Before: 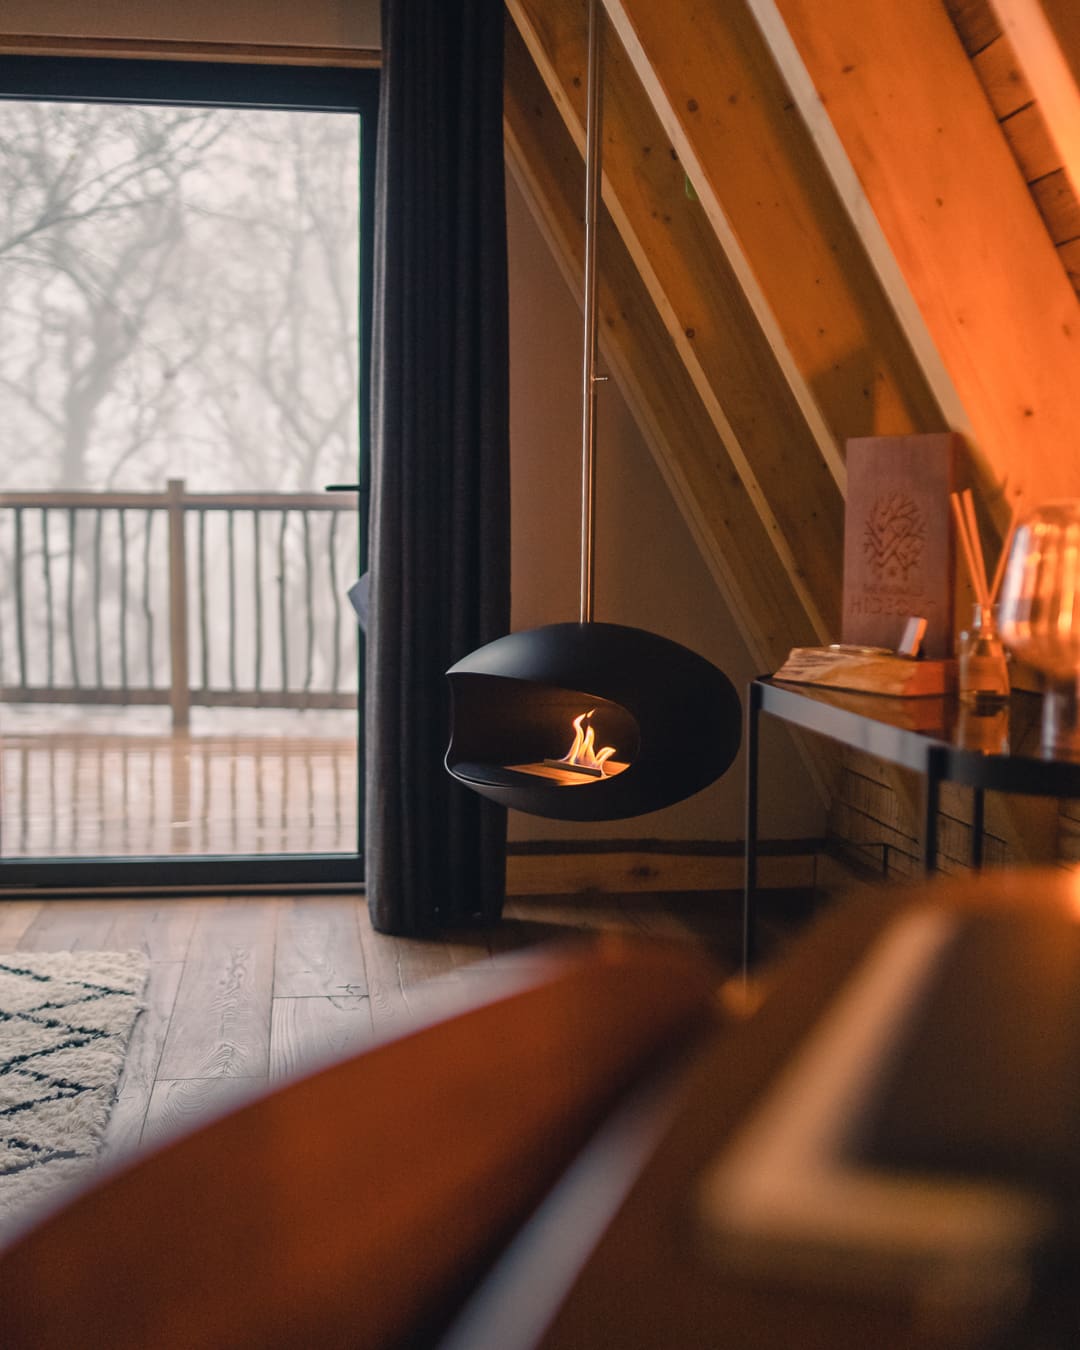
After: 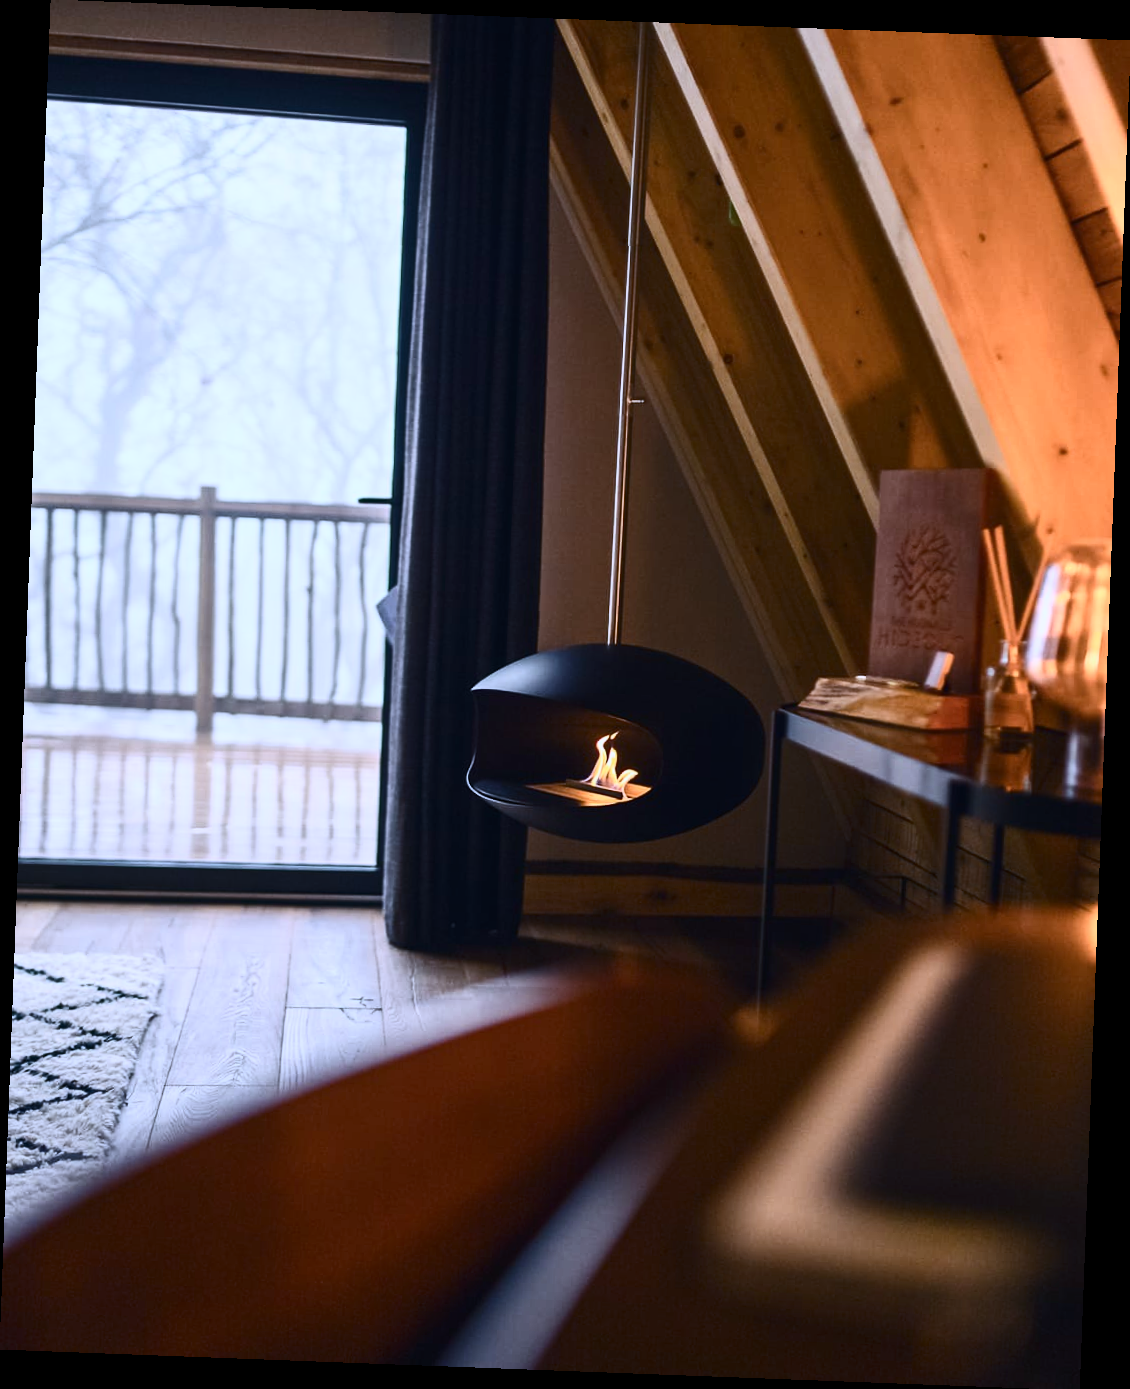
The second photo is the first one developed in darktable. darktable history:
rotate and perspective: rotation 2.17°, automatic cropping off
white balance: red 0.871, blue 1.249
contrast brightness saturation: contrast 0.39, brightness 0.1
